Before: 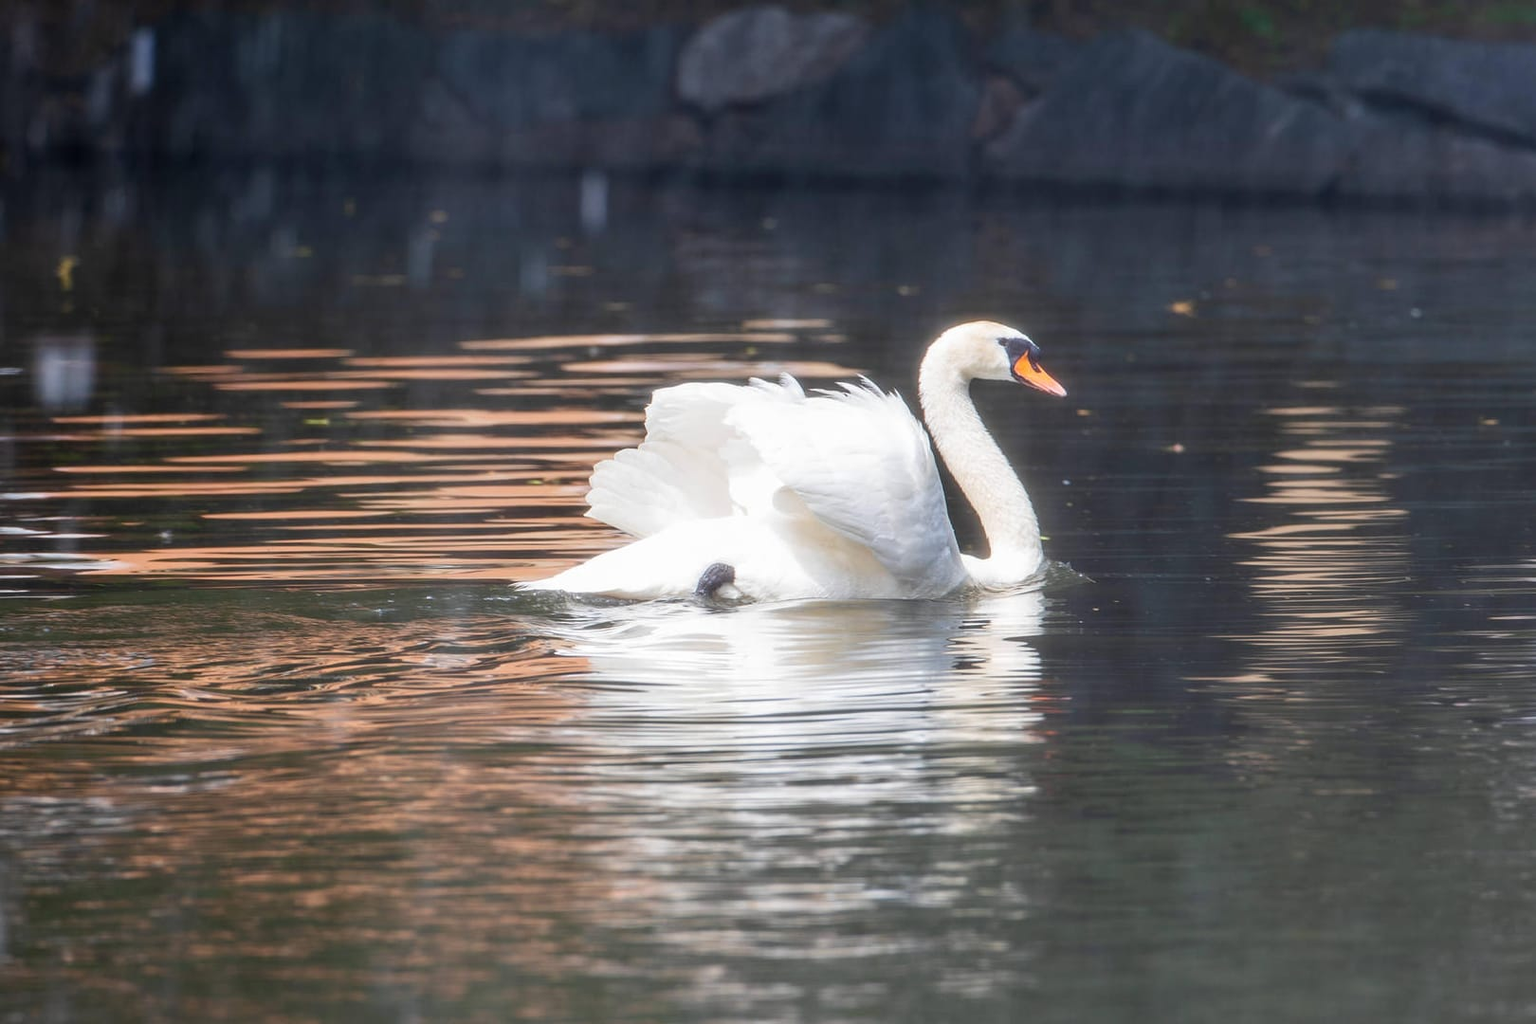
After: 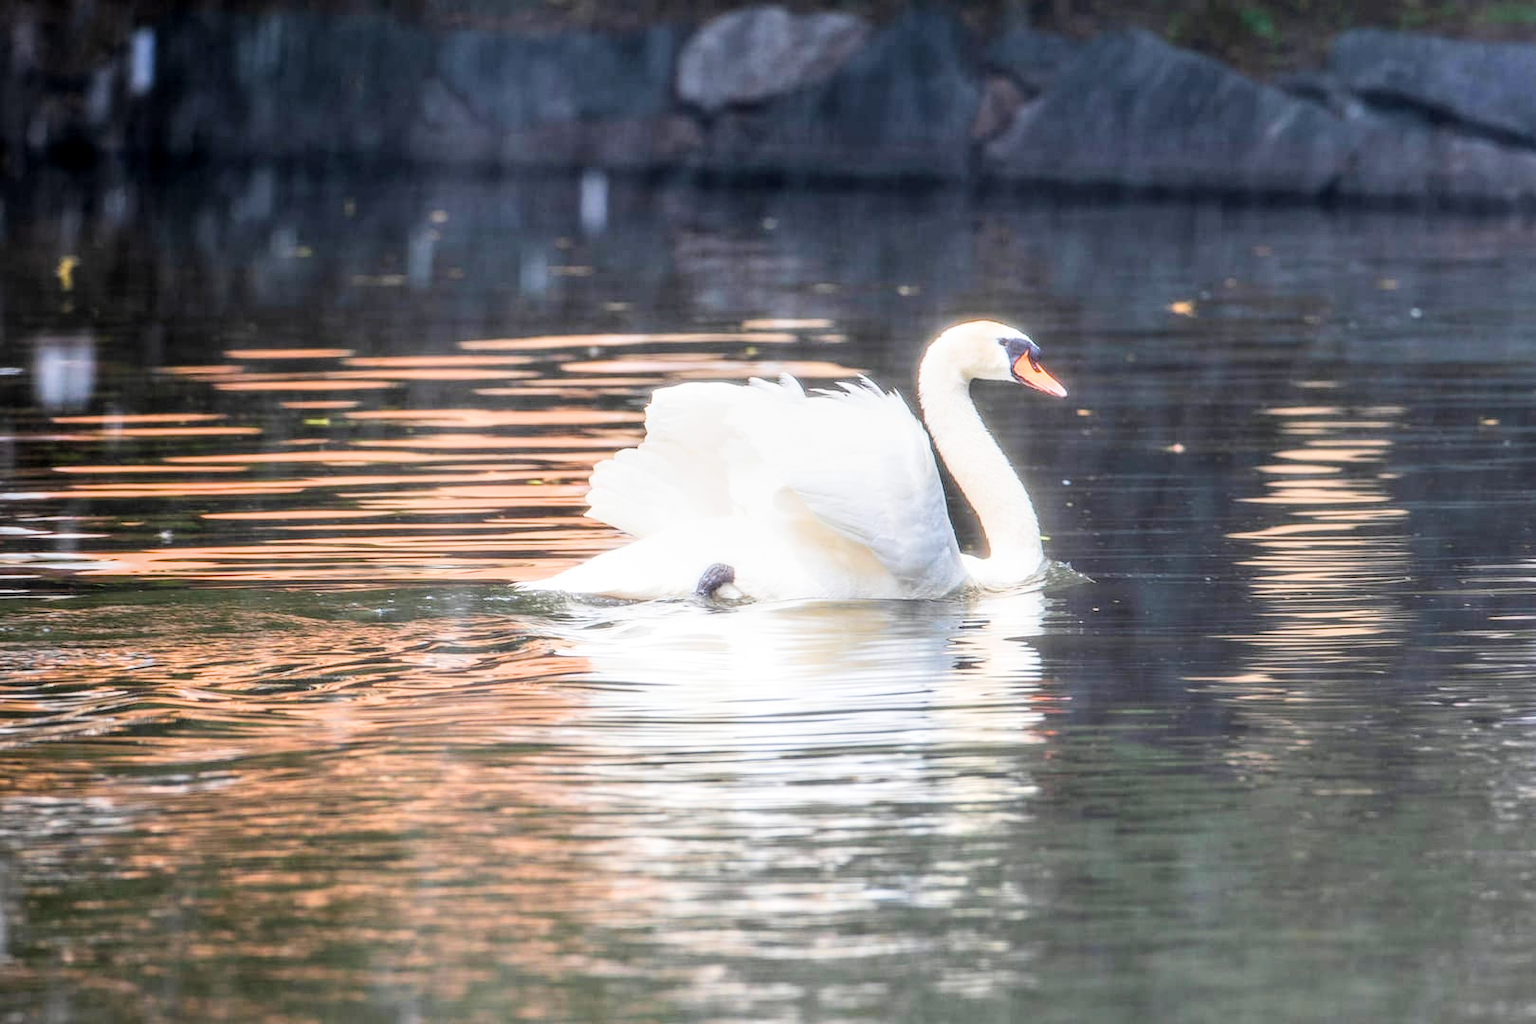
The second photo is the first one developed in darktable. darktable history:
local contrast: on, module defaults
color balance rgb: perceptual saturation grading › global saturation 20%, global vibrance 10%
exposure: black level correction 0, exposure 1 EV, compensate exposure bias true, compensate highlight preservation false
filmic rgb: black relative exposure -7 EV, hardness 3.74, contrast 1.3
